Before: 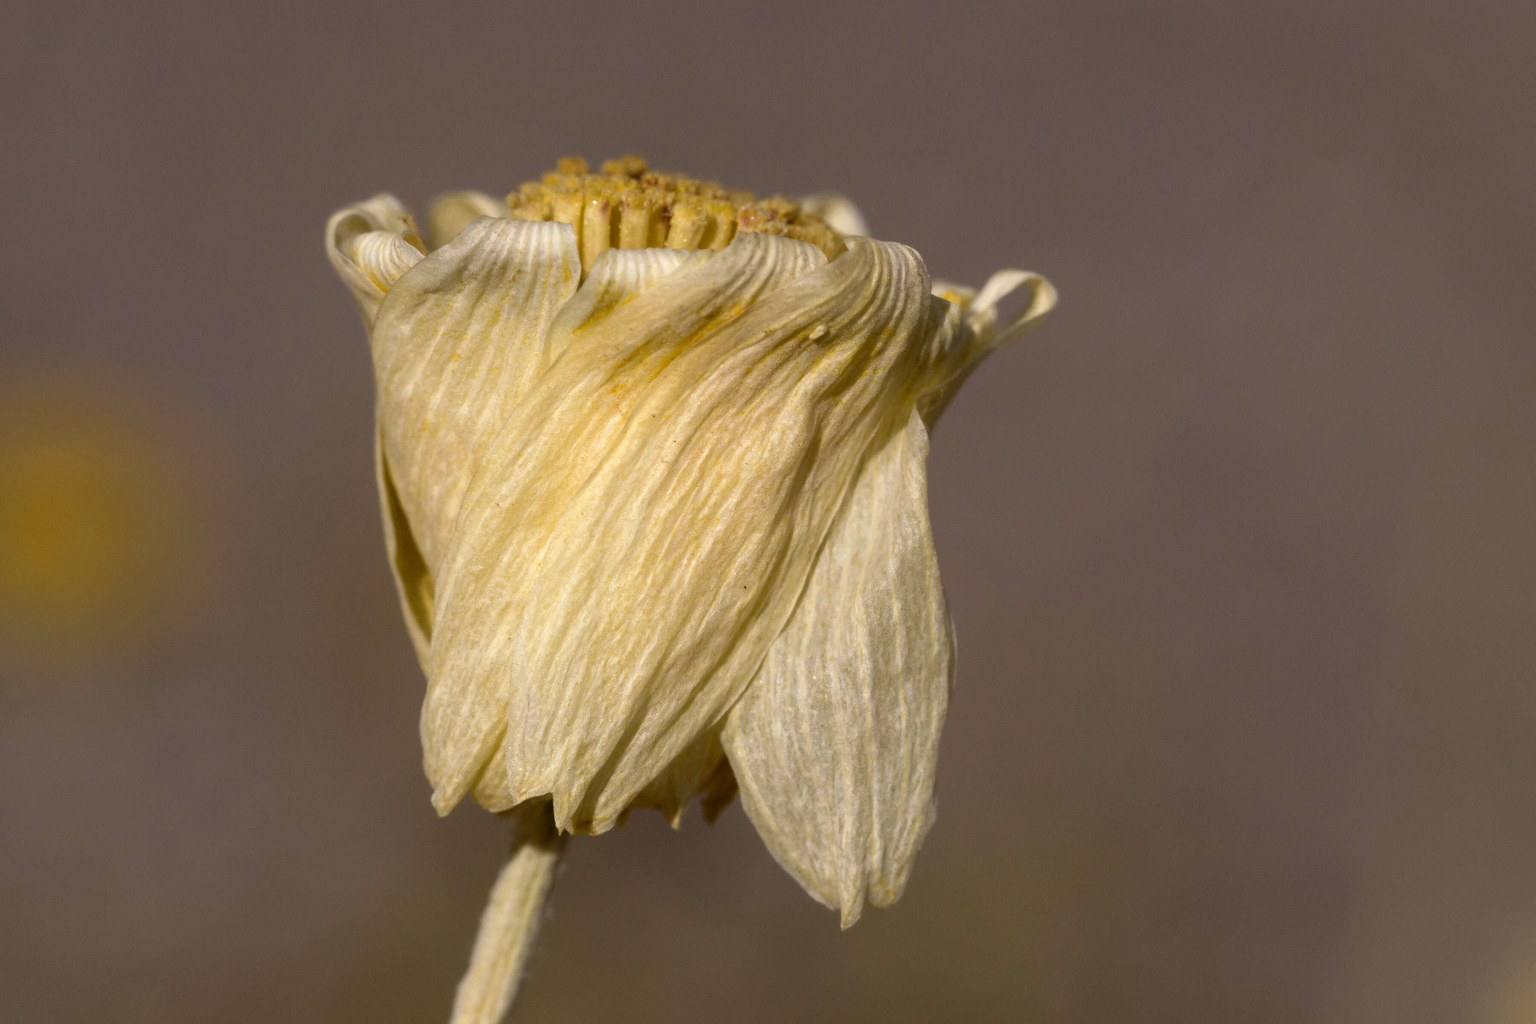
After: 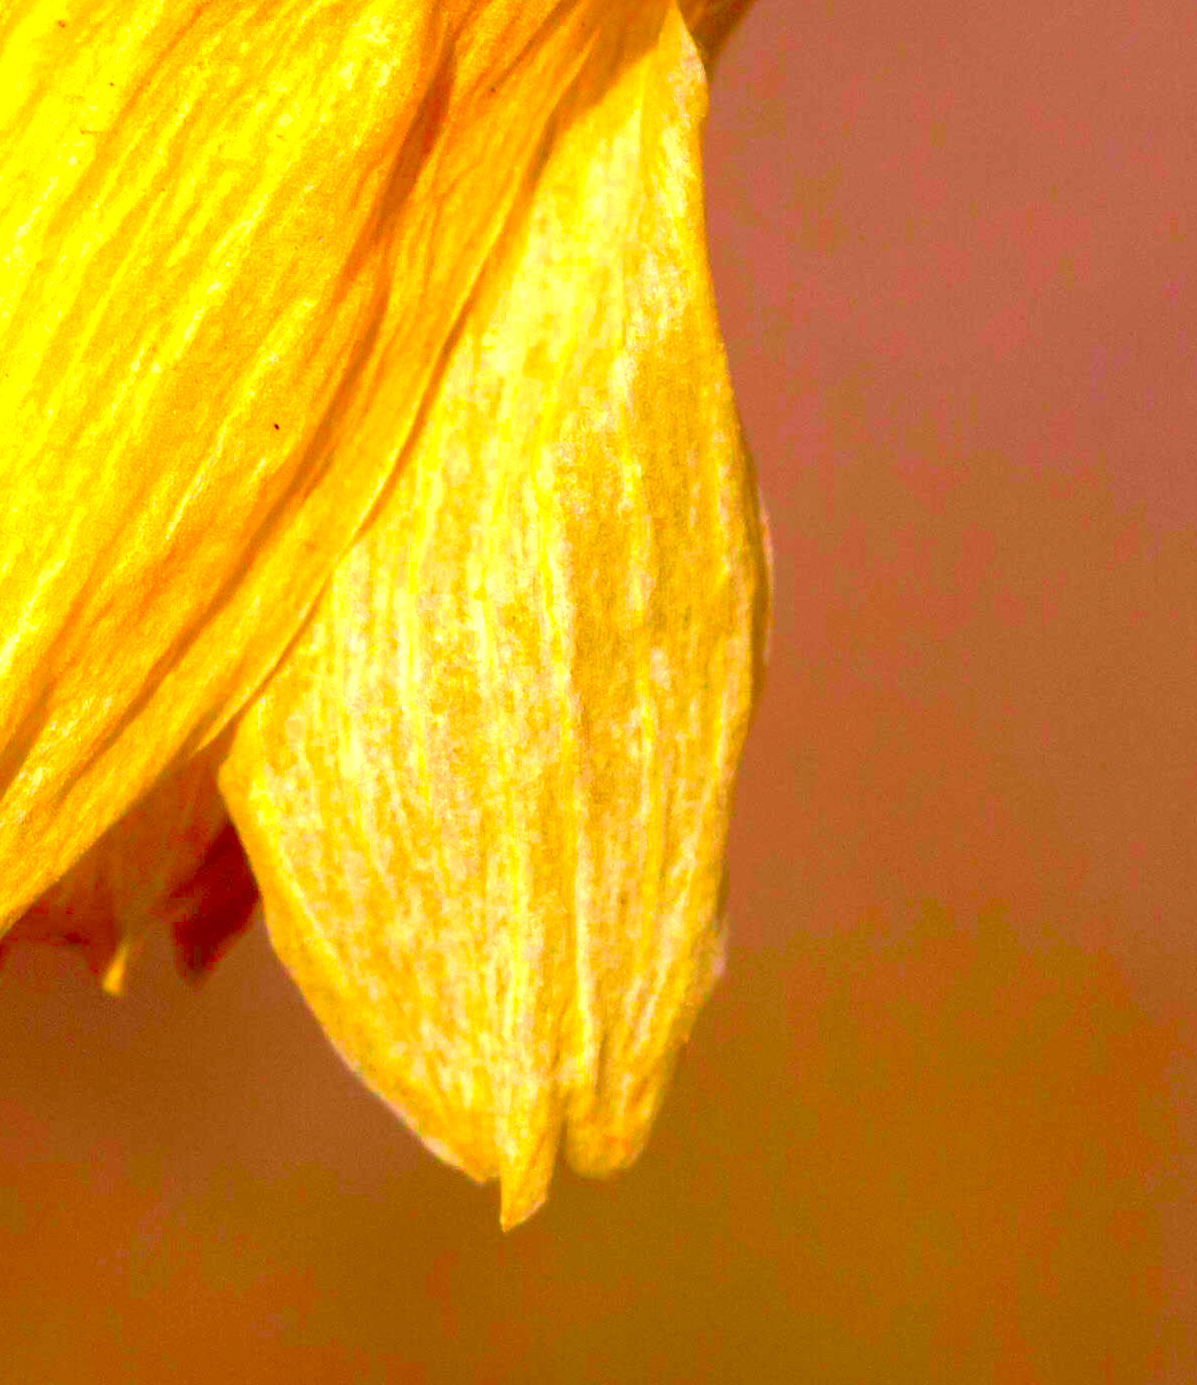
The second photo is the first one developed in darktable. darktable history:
crop: left 40.841%, top 39.6%, right 25.898%, bottom 2.691%
color correction: highlights b* -0.061, saturation 2.95
exposure: black level correction -0.005, exposure 1.008 EV, compensate exposure bias true, compensate highlight preservation false
